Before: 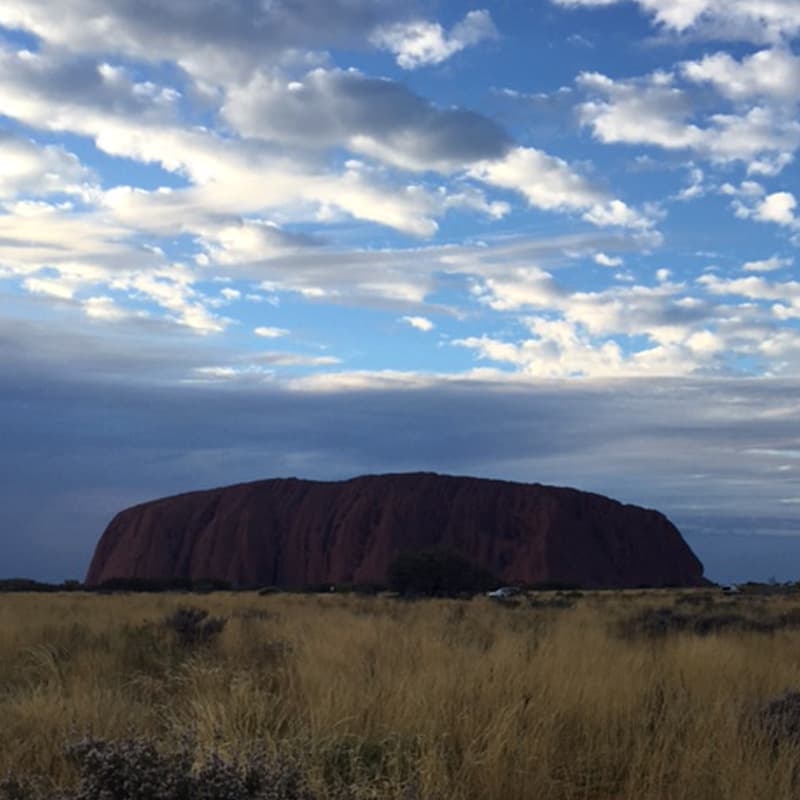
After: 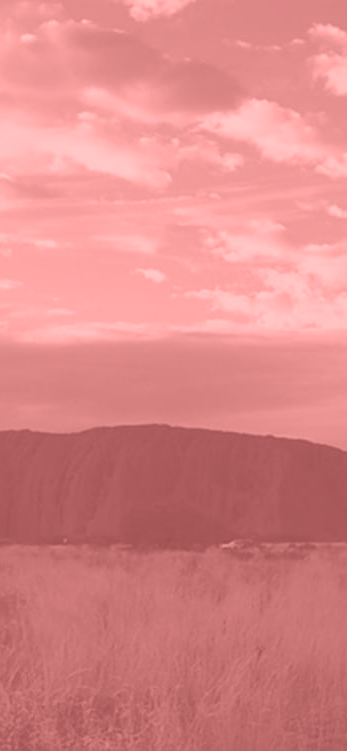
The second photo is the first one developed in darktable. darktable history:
color balance rgb: shadows lift › luminance 1%, shadows lift › chroma 0.2%, shadows lift › hue 20°, power › luminance 1%, power › chroma 0.4%, power › hue 34°, highlights gain › luminance 0.8%, highlights gain › chroma 0.4%, highlights gain › hue 44°, global offset › chroma 0.4%, global offset › hue 34°, white fulcrum 0.08 EV, linear chroma grading › shadows -7%, linear chroma grading › highlights -7%, linear chroma grading › global chroma -10%, linear chroma grading › mid-tones -8%, perceptual saturation grading › global saturation -28%, perceptual saturation grading › highlights -20%, perceptual saturation grading › mid-tones -24%, perceptual saturation grading › shadows -24%, perceptual brilliance grading › global brilliance -1%, perceptual brilliance grading › highlights -1%, perceptual brilliance grading › mid-tones -1%, perceptual brilliance grading › shadows -1%, global vibrance -17%, contrast -6%
crop: left 33.452%, top 6.025%, right 23.155%
colorize: saturation 51%, source mix 50.67%, lightness 50.67%
sharpen: amount 0.2
